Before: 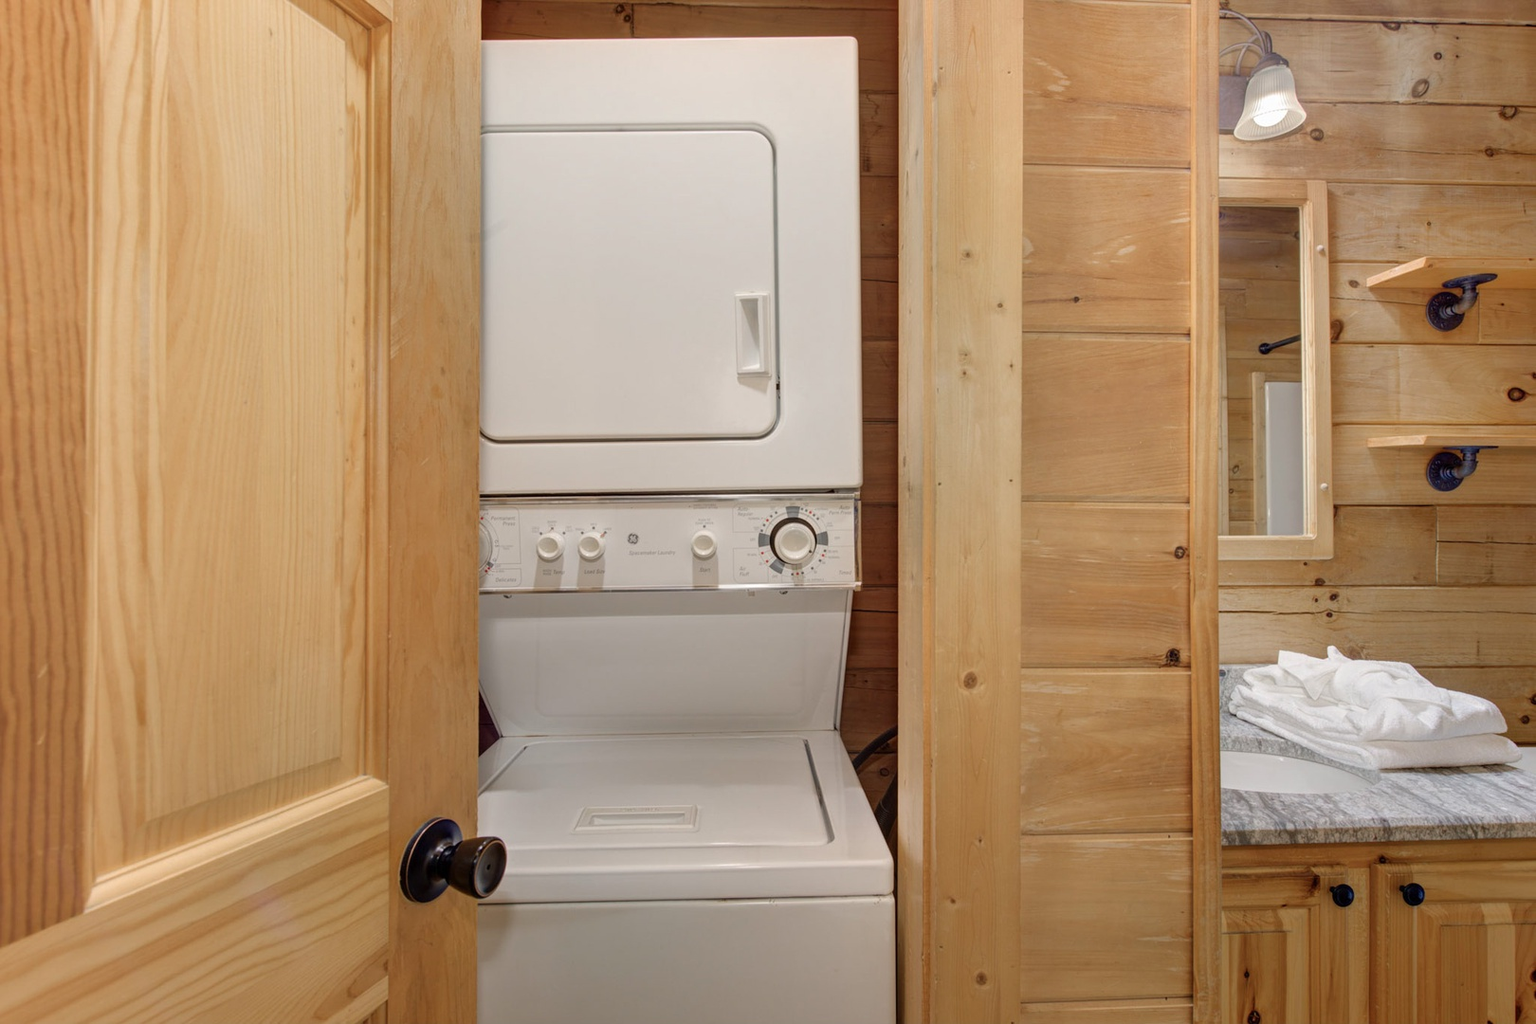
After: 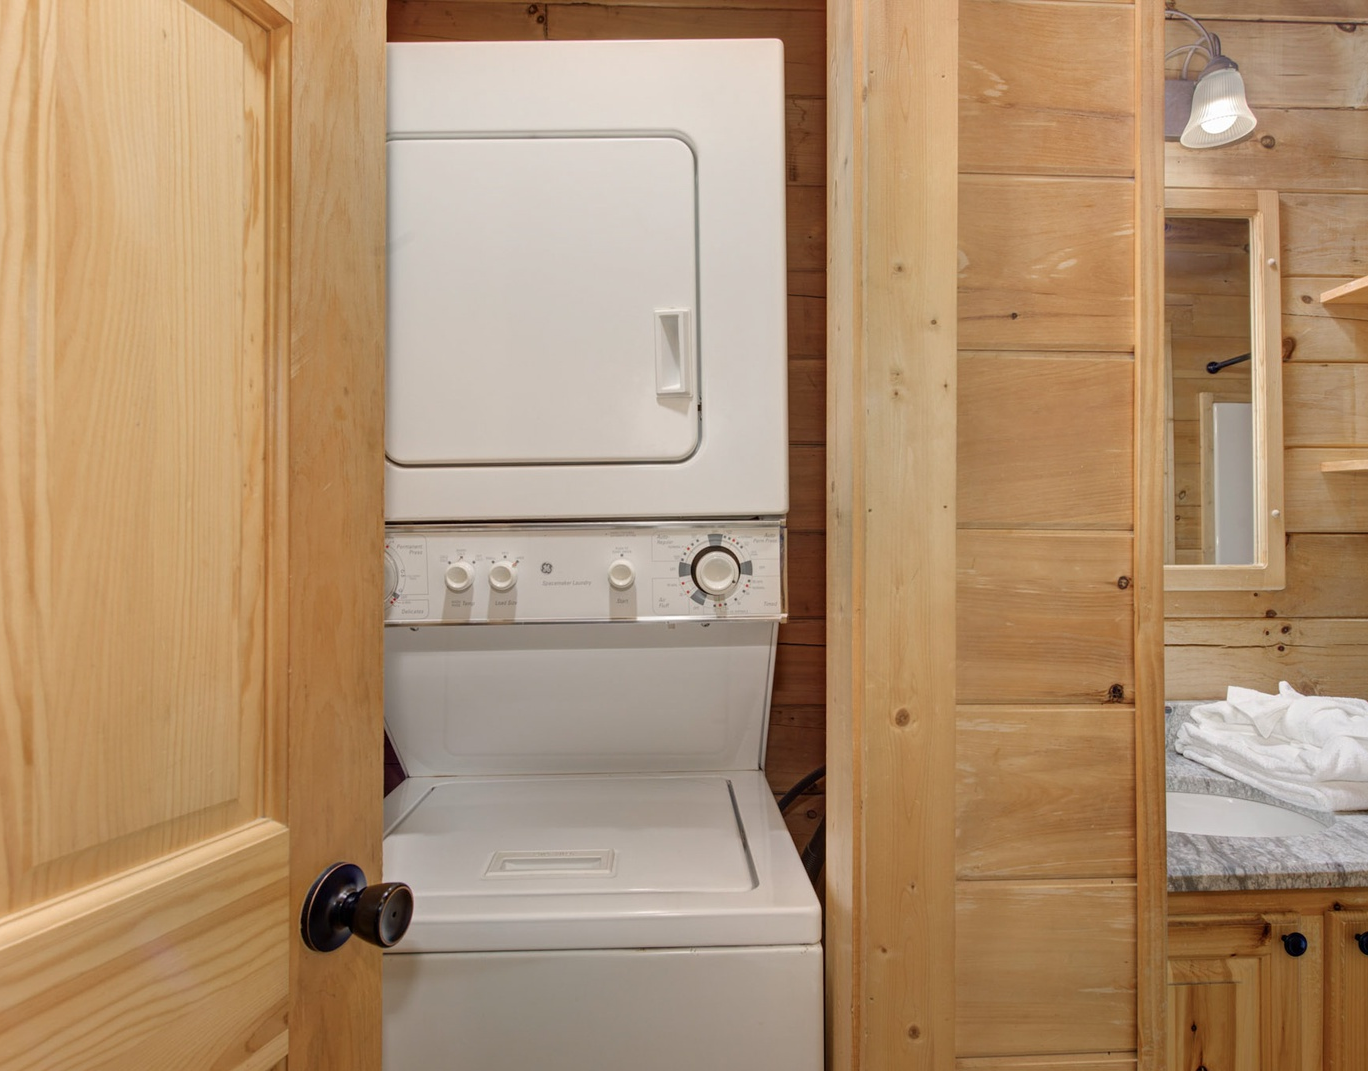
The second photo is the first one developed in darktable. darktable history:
crop: left 7.504%, right 7.845%
